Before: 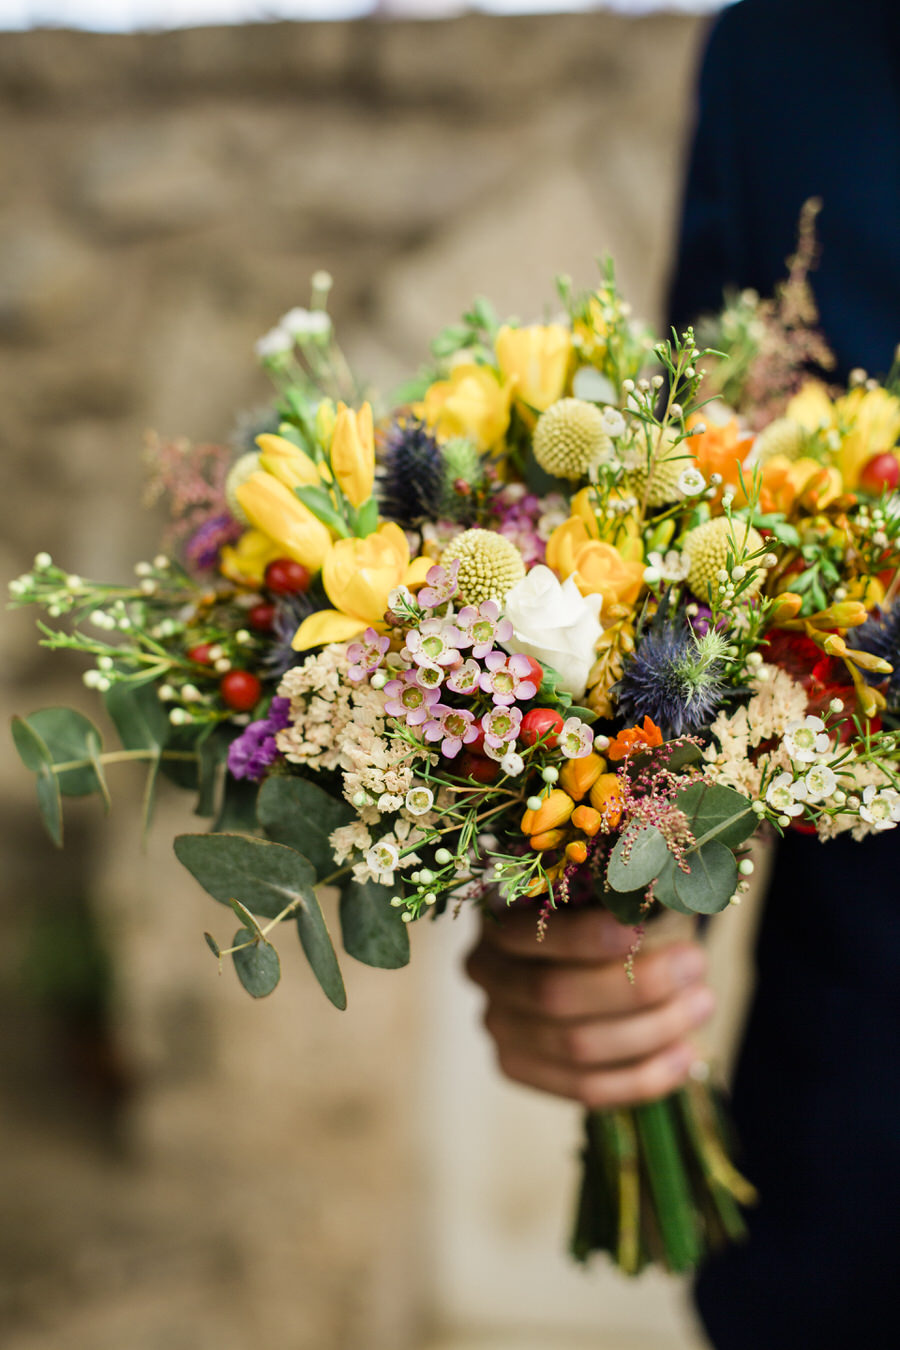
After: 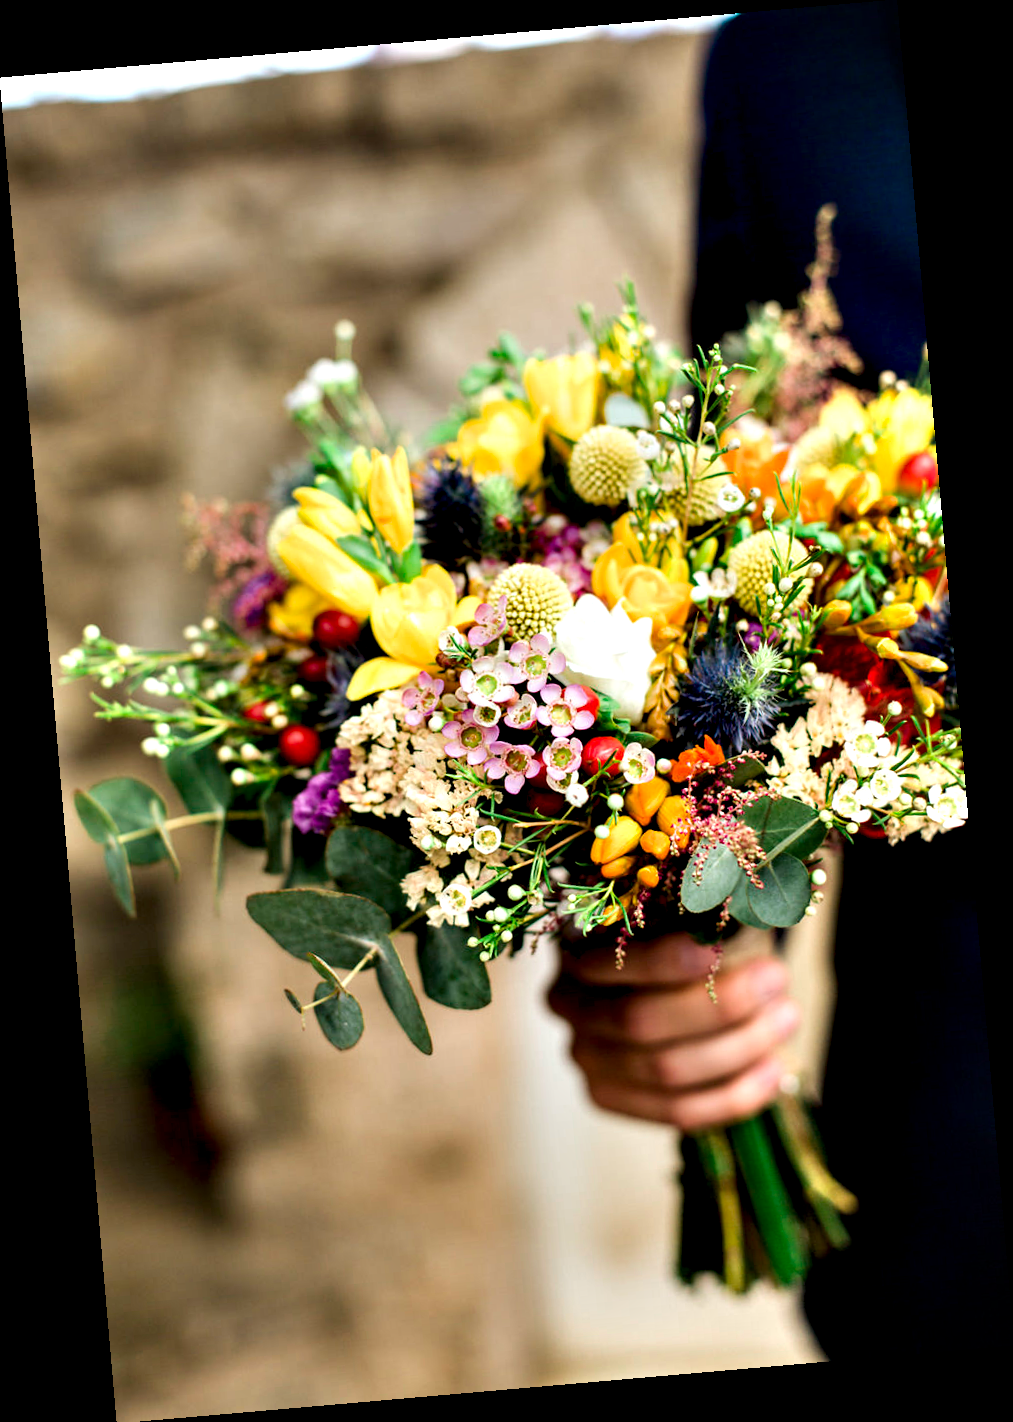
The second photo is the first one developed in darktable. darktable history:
rotate and perspective: rotation -4.98°, automatic cropping off
contrast equalizer: octaves 7, y [[0.6 ×6], [0.55 ×6], [0 ×6], [0 ×6], [0 ×6]]
